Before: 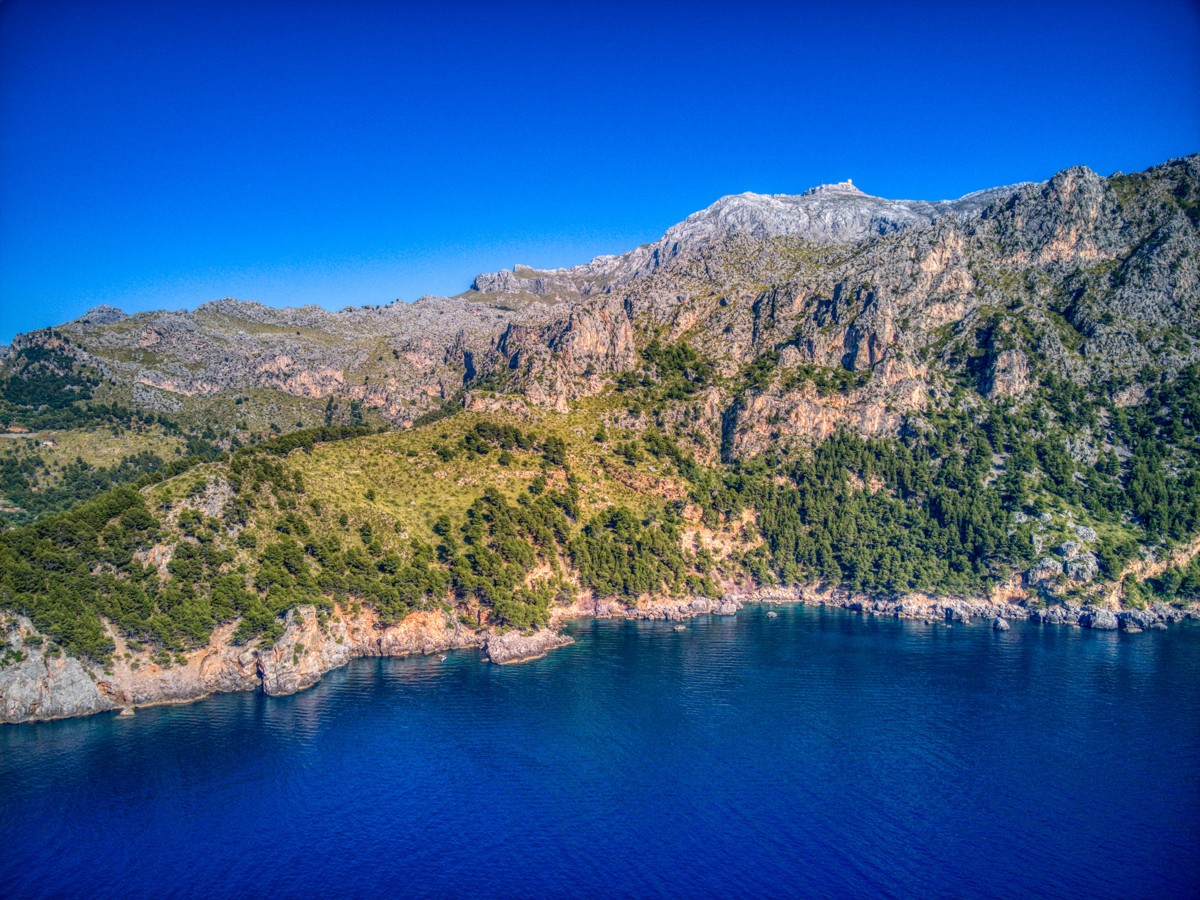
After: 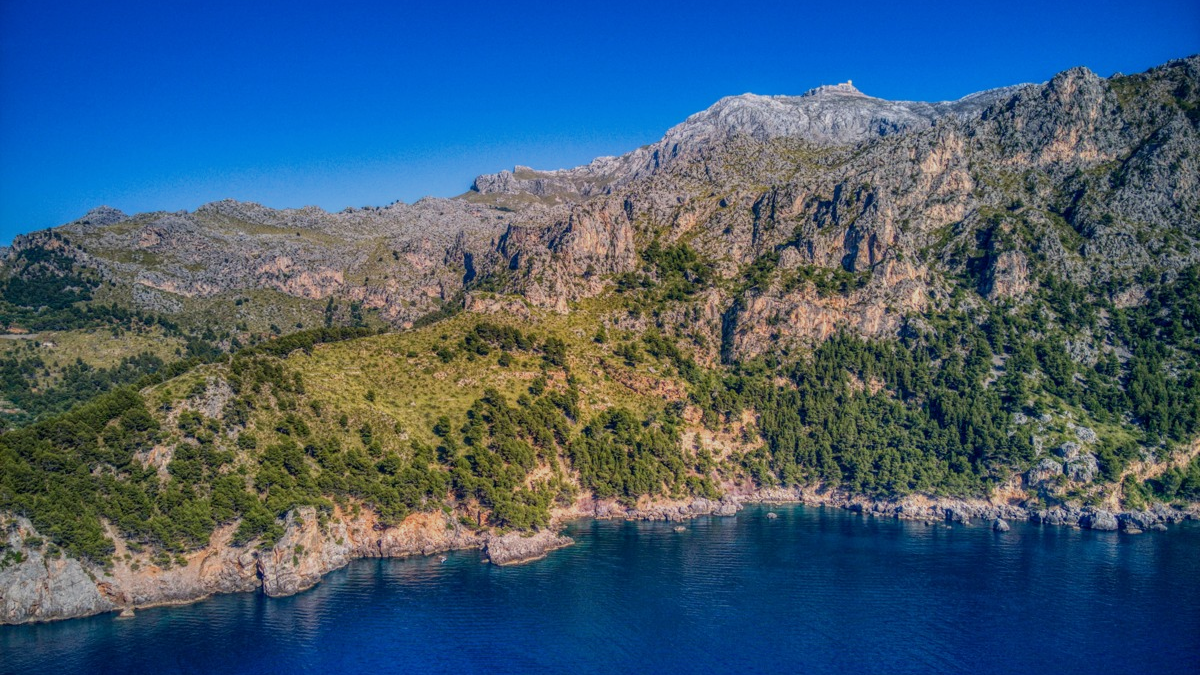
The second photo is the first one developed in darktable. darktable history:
exposure: exposure -0.462 EV, compensate highlight preservation false
crop: top 11.038%, bottom 13.962%
